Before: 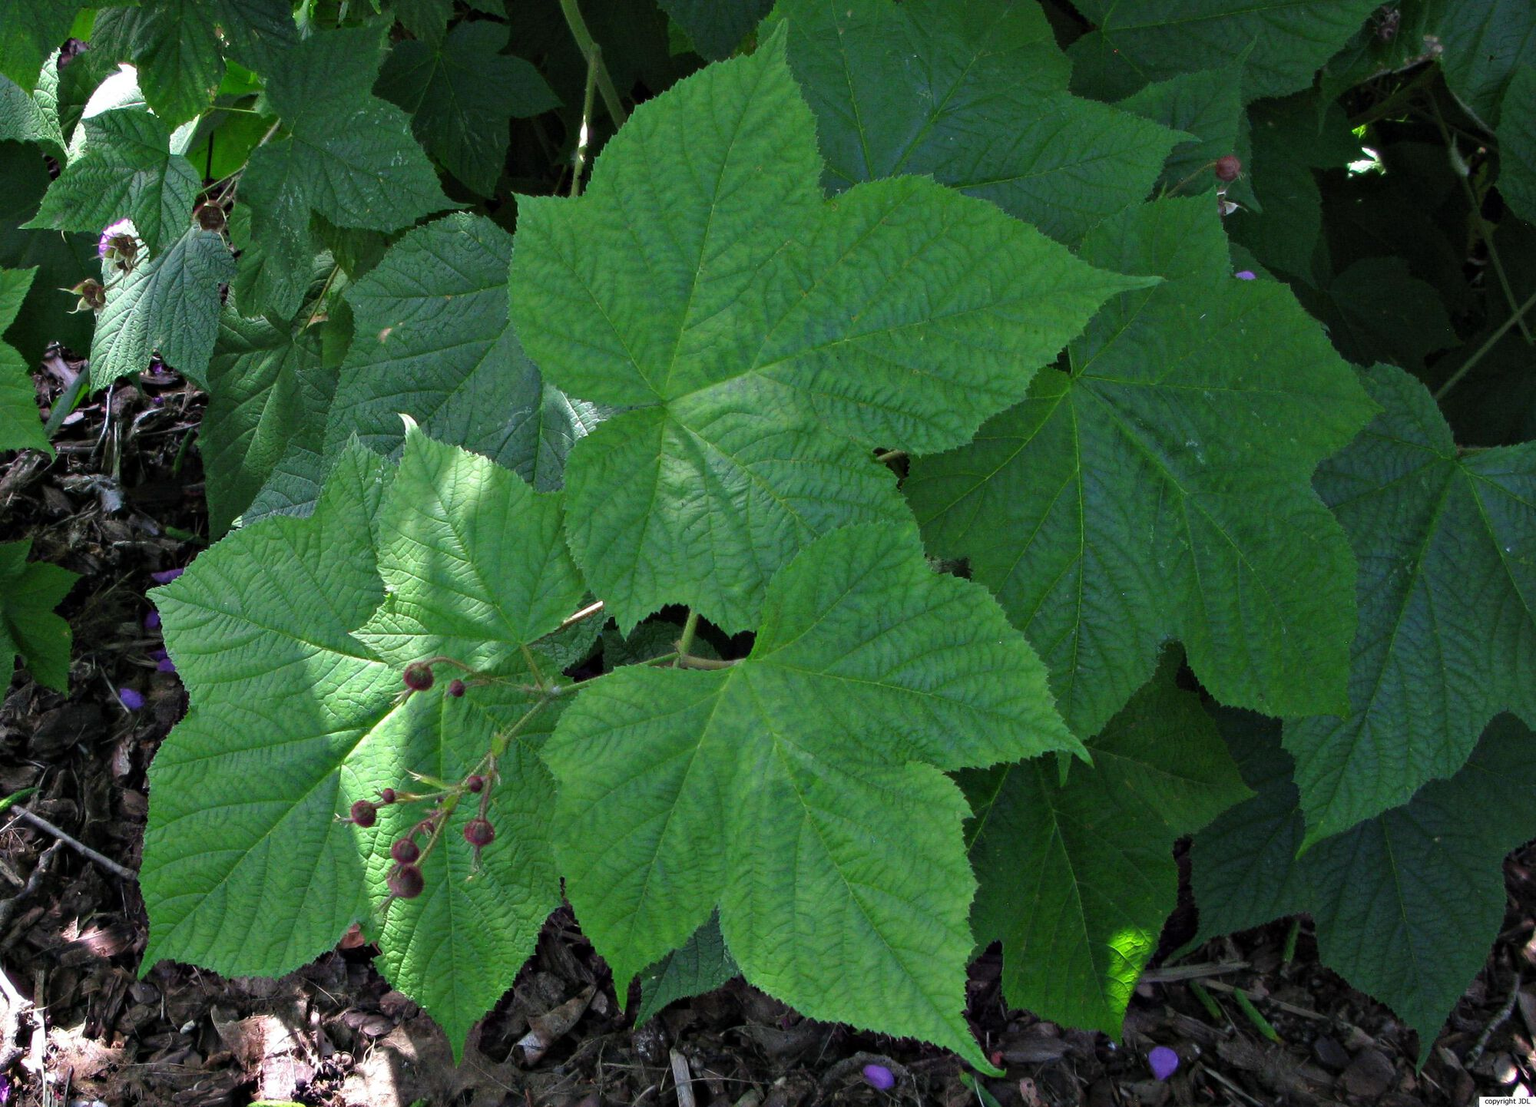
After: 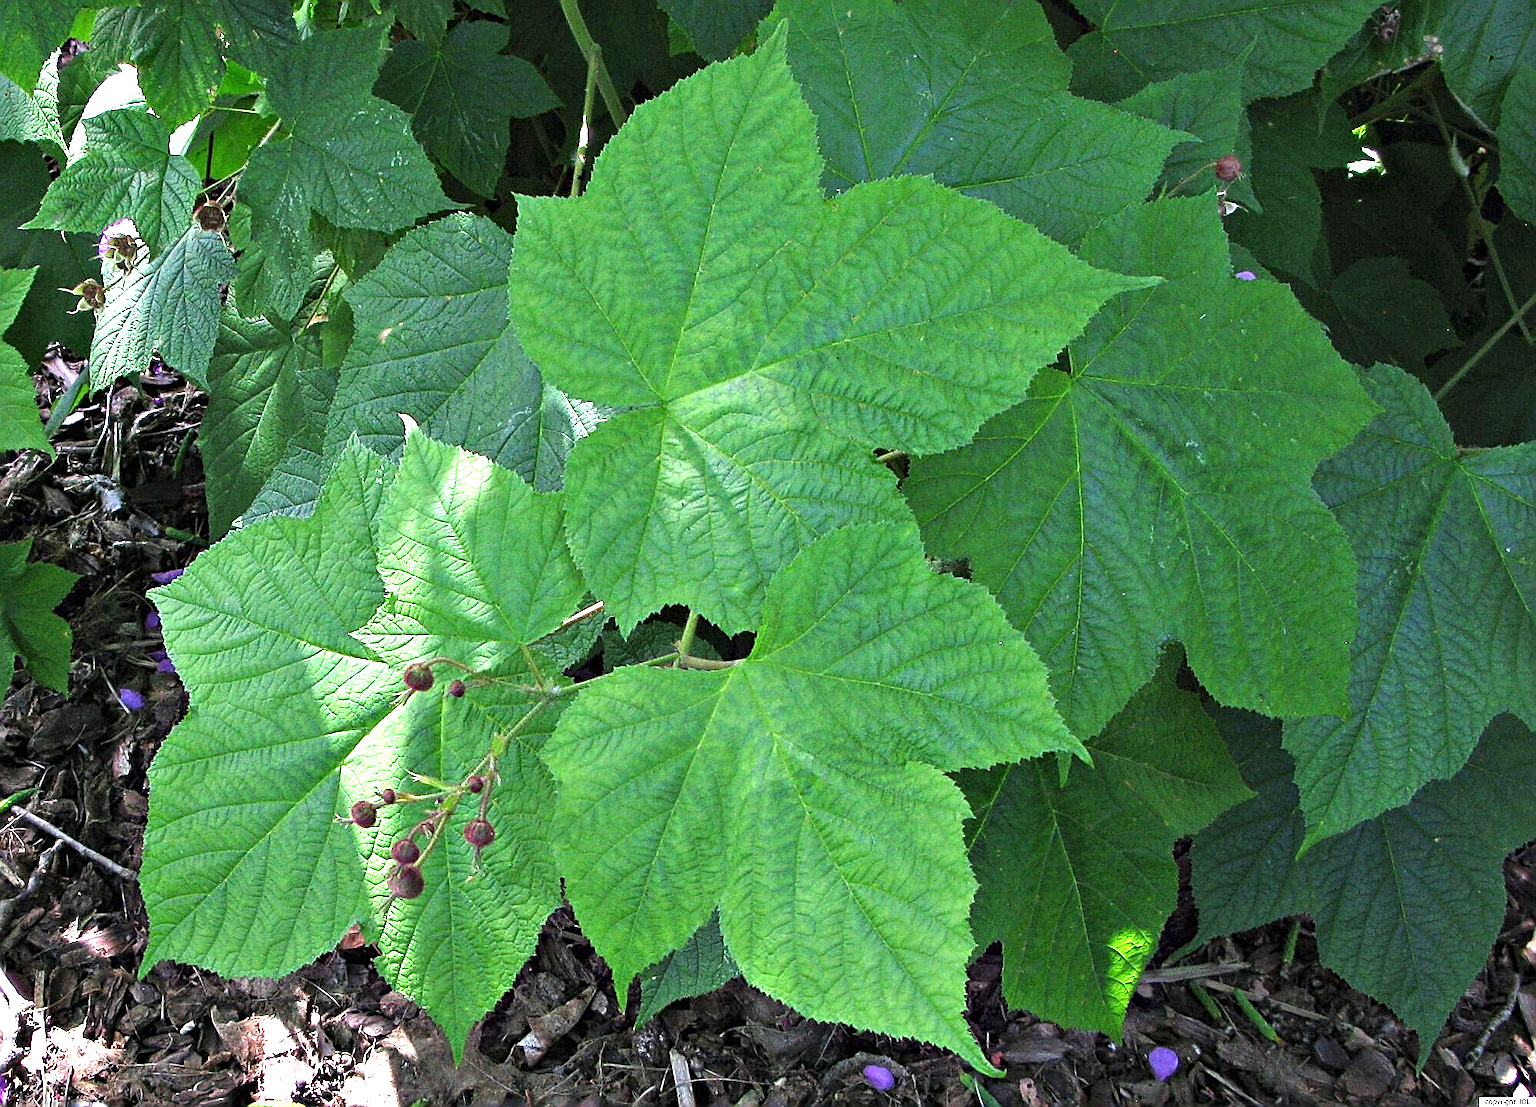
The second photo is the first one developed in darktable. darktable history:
exposure: black level correction 0, exposure 1.2 EV, compensate highlight preservation false
sharpen: amount 0.993
